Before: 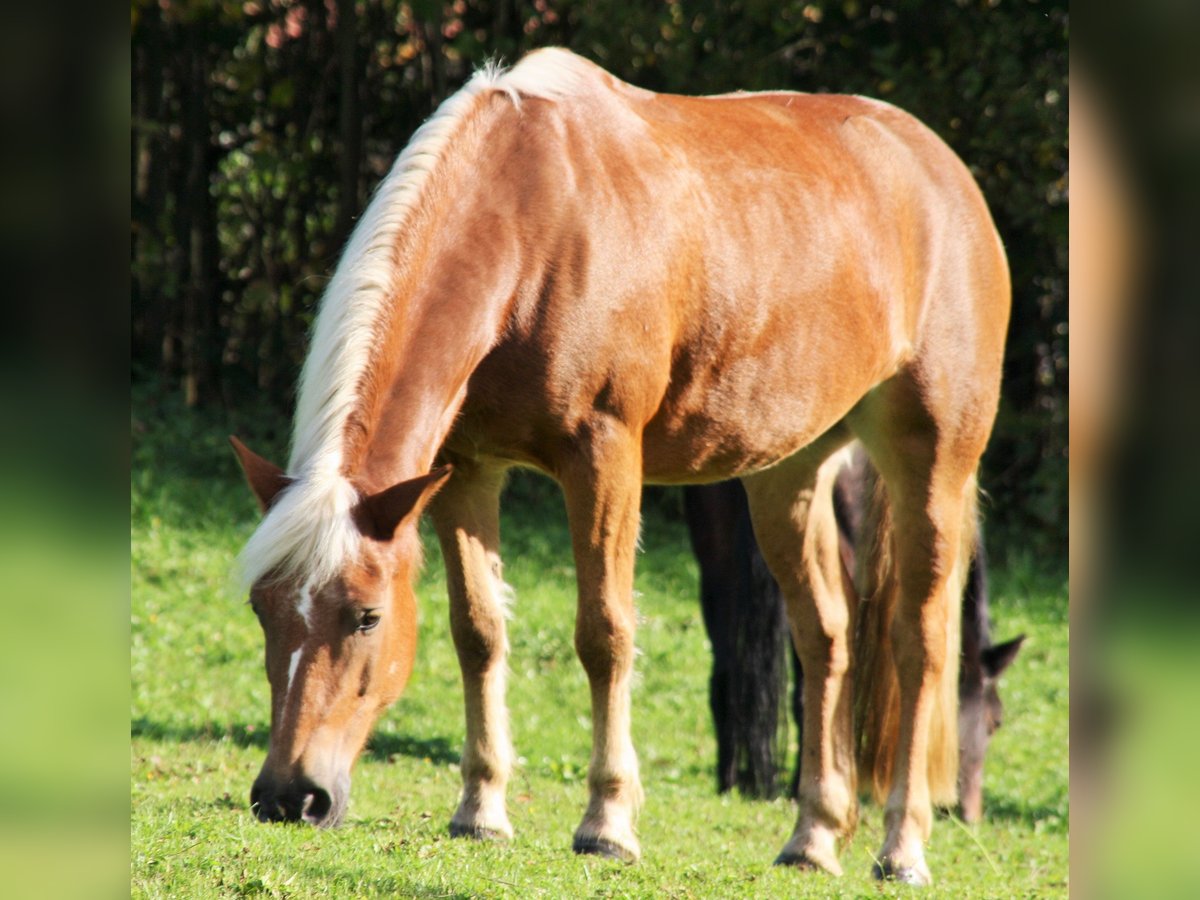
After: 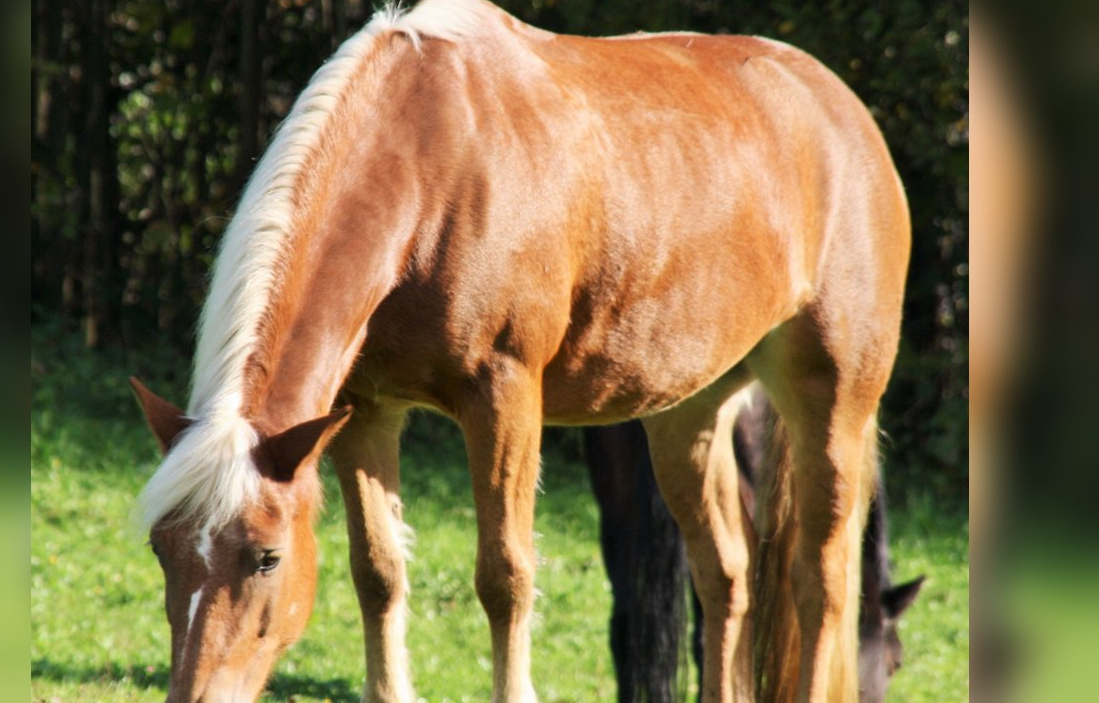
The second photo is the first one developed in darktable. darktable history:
crop: left 8.382%, top 6.591%, bottom 15.293%
